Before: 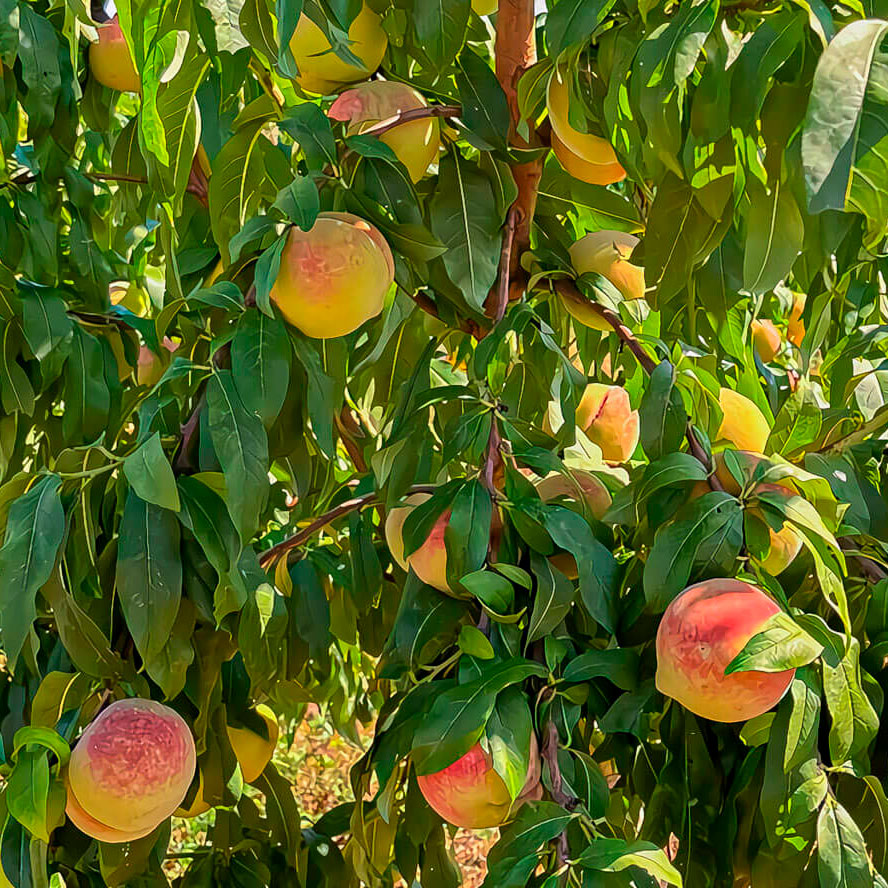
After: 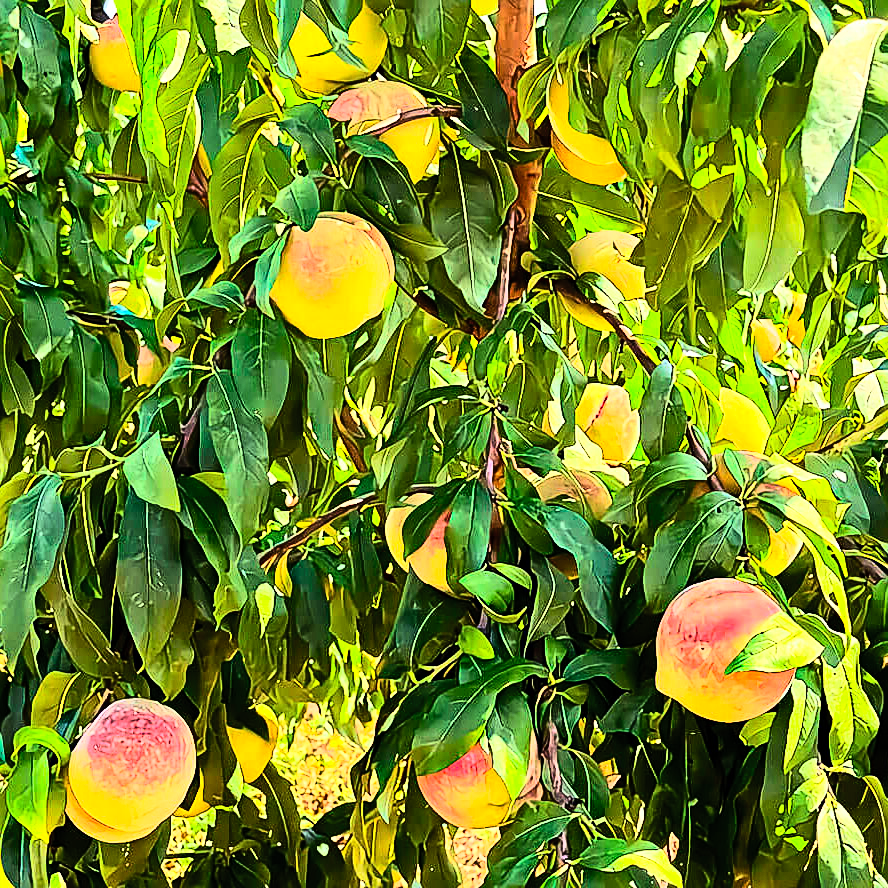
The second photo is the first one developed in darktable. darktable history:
sharpen: on, module defaults
contrast brightness saturation: contrast 0.2, brightness 0.15, saturation 0.14
rgb curve: curves: ch0 [(0, 0) (0.21, 0.15) (0.24, 0.21) (0.5, 0.75) (0.75, 0.96) (0.89, 0.99) (1, 1)]; ch1 [(0, 0.02) (0.21, 0.13) (0.25, 0.2) (0.5, 0.67) (0.75, 0.9) (0.89, 0.97) (1, 1)]; ch2 [(0, 0.02) (0.21, 0.13) (0.25, 0.2) (0.5, 0.67) (0.75, 0.9) (0.89, 0.97) (1, 1)], compensate middle gray true
